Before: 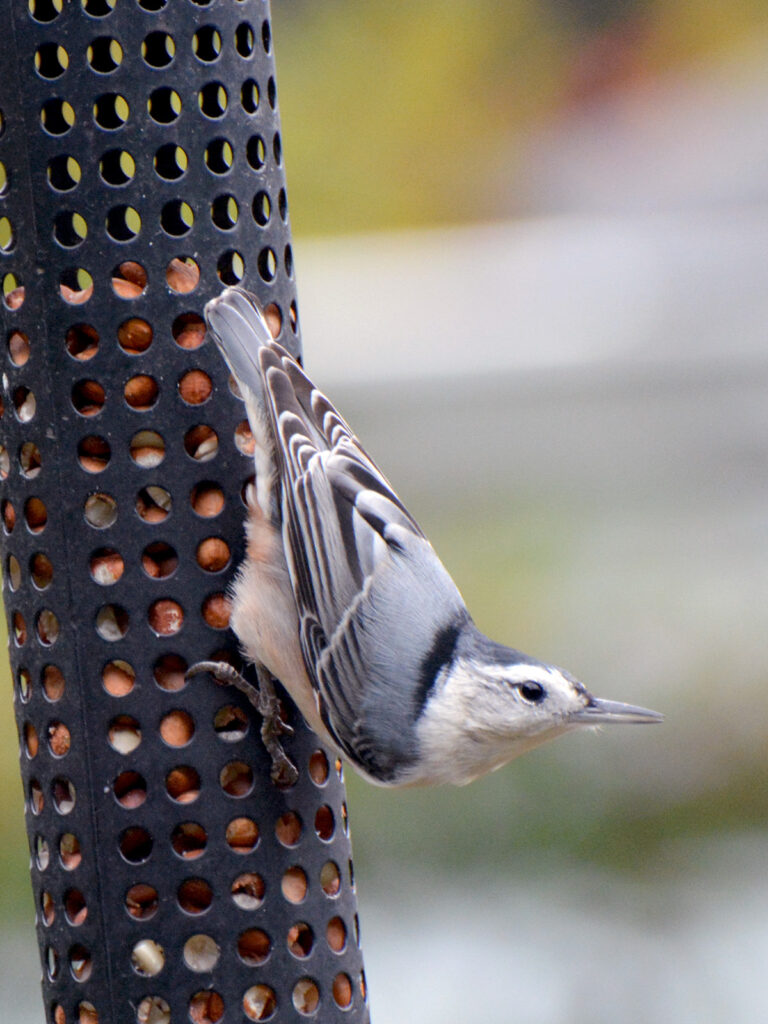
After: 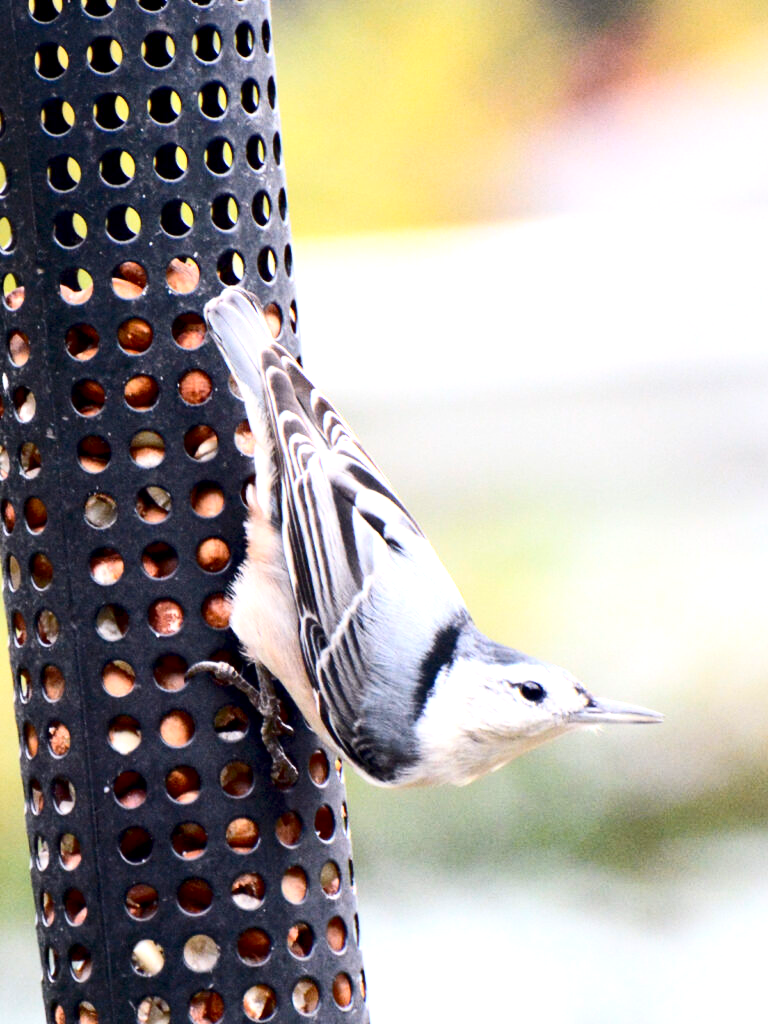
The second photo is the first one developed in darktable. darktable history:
contrast brightness saturation: contrast 0.28
local contrast: mode bilateral grid, contrast 20, coarseness 50, detail 120%, midtone range 0.2
exposure: exposure 1 EV, compensate highlight preservation false
